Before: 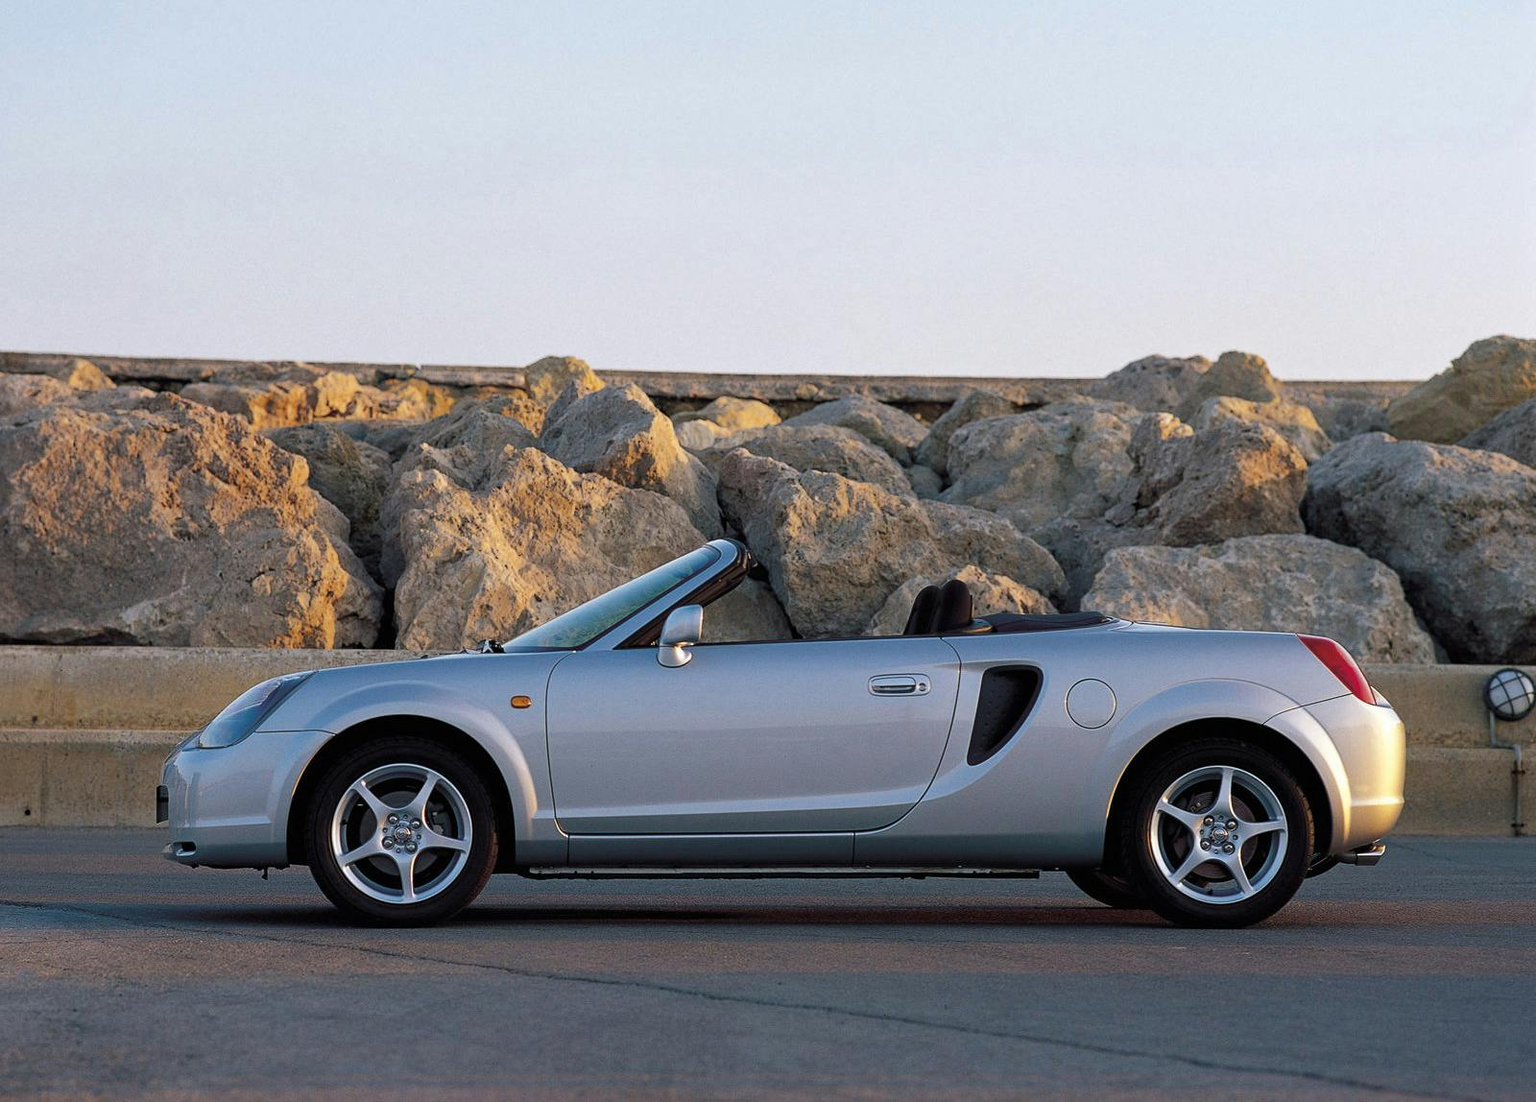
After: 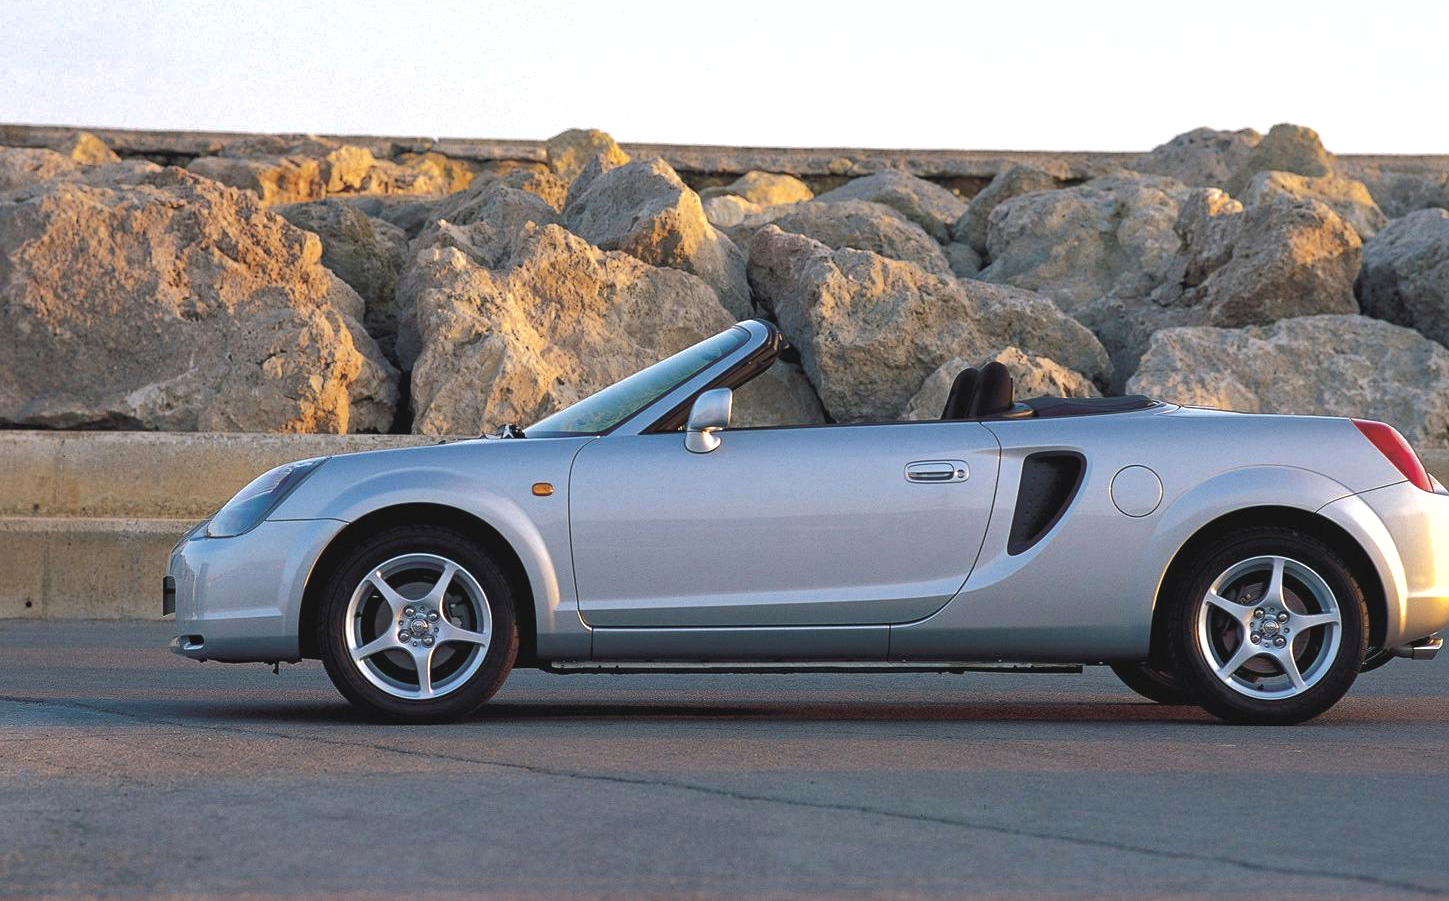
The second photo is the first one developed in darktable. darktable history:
shadows and highlights: on, module defaults
exposure: black level correction 0, exposure 0.69 EV, compensate highlight preservation false
contrast brightness saturation: contrast -0.083, brightness -0.041, saturation -0.113
crop: top 21.156%, right 9.434%, bottom 0.348%
